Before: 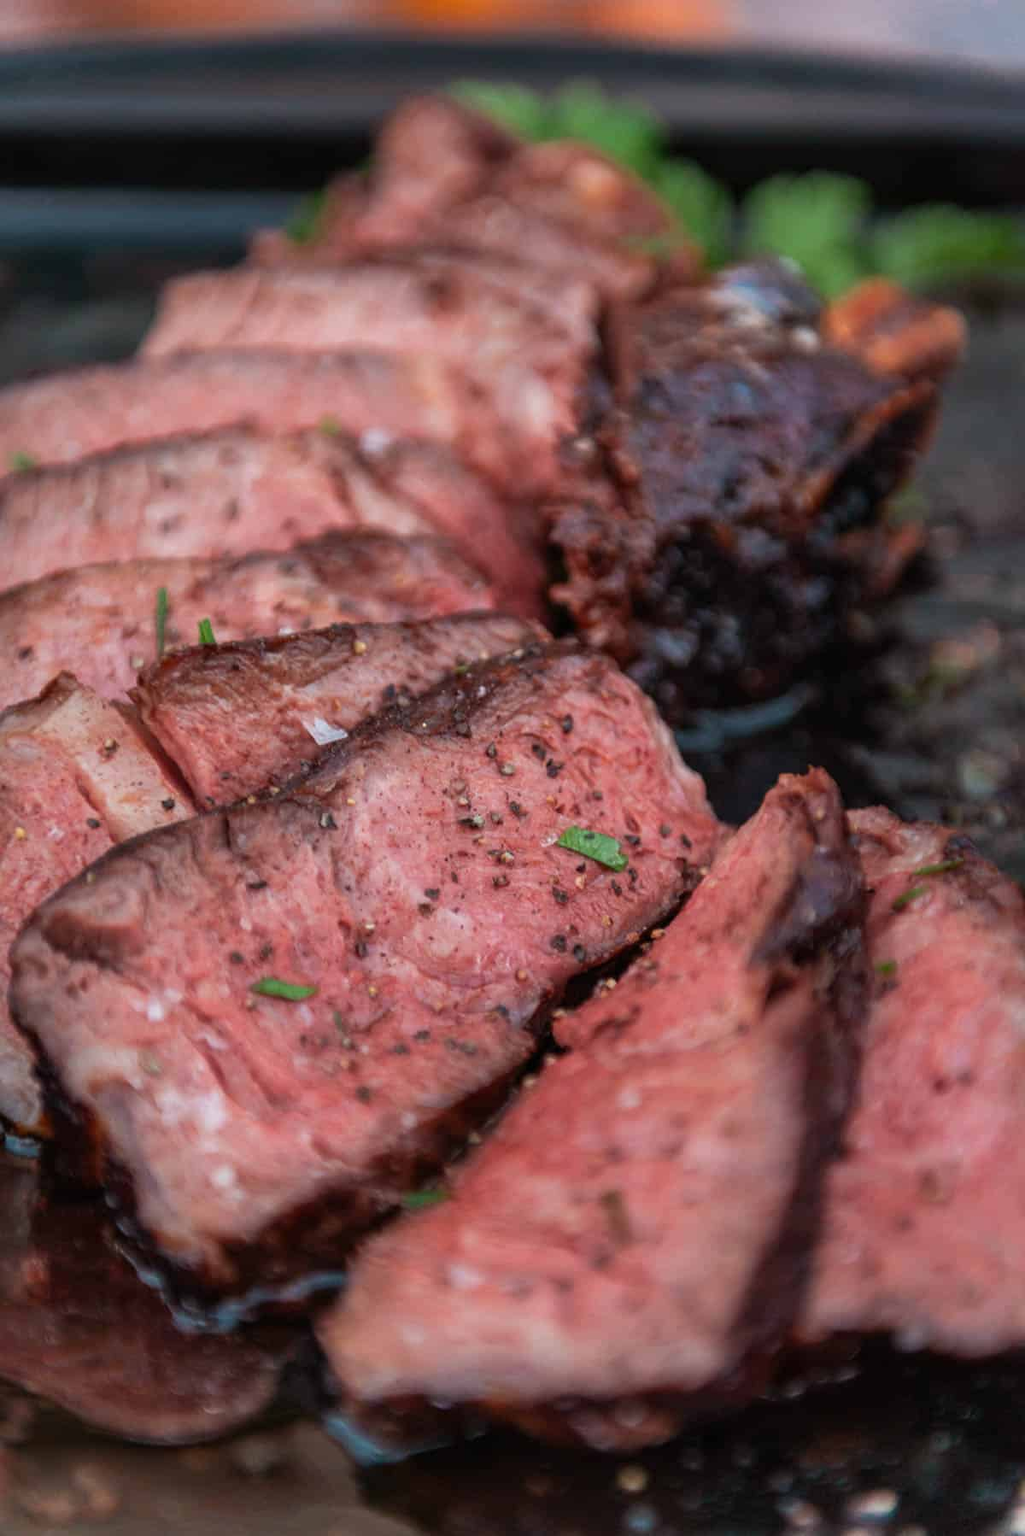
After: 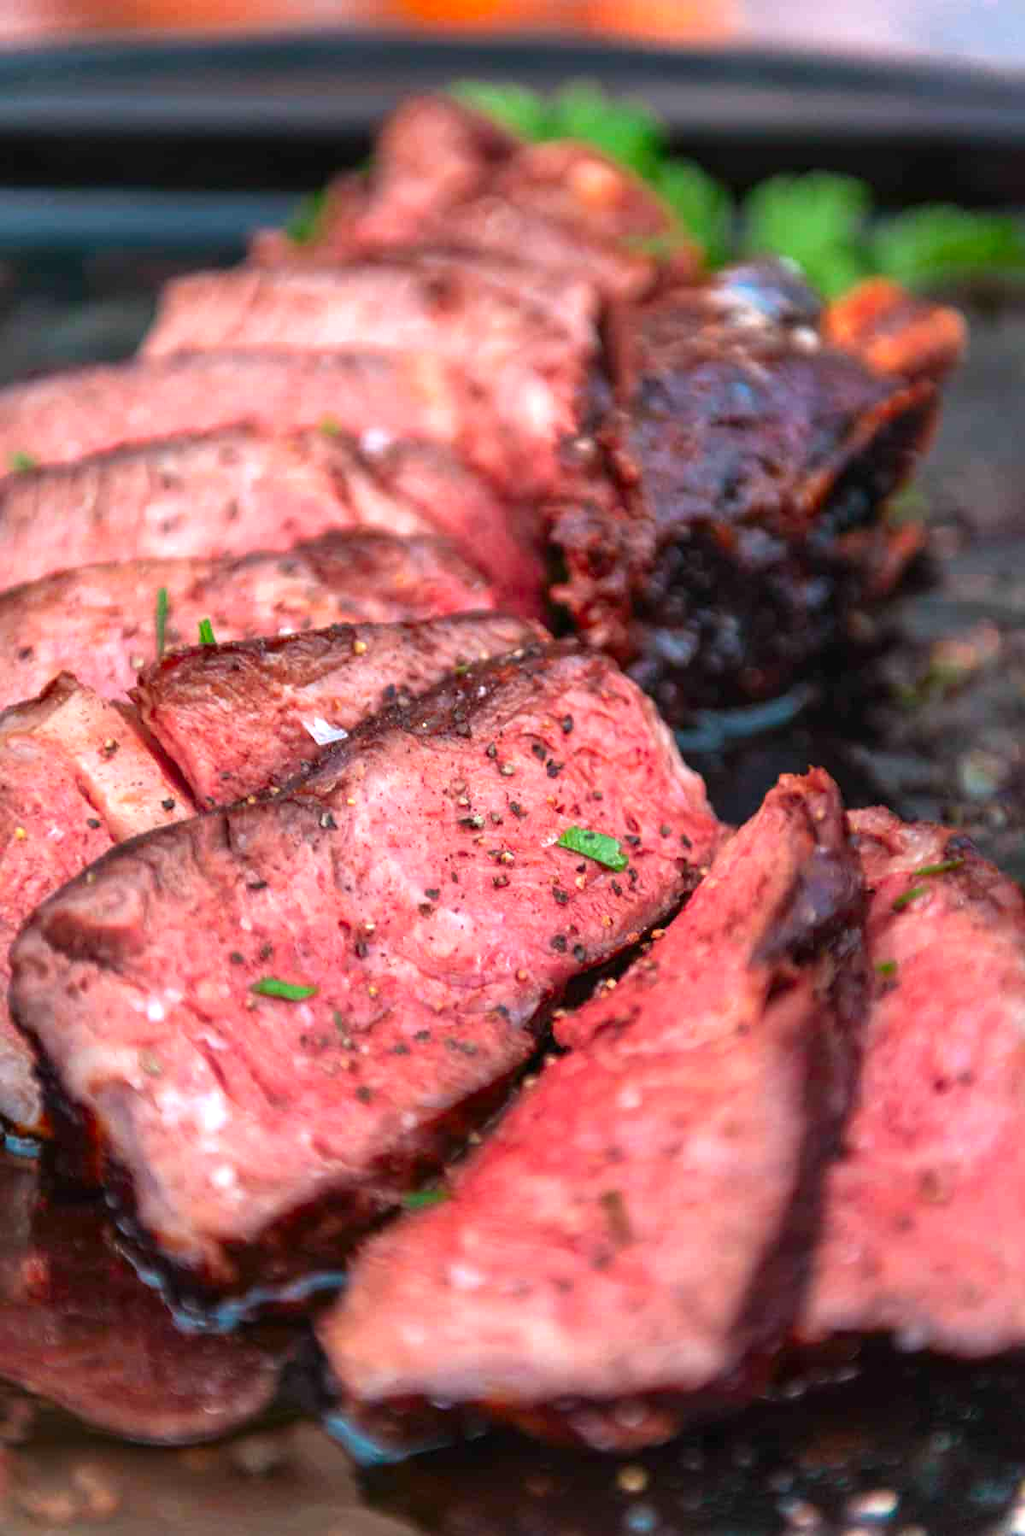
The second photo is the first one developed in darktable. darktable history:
contrast brightness saturation: brightness -0.029, saturation 0.339
exposure: black level correction 0, exposure 0.899 EV, compensate exposure bias true, compensate highlight preservation false
